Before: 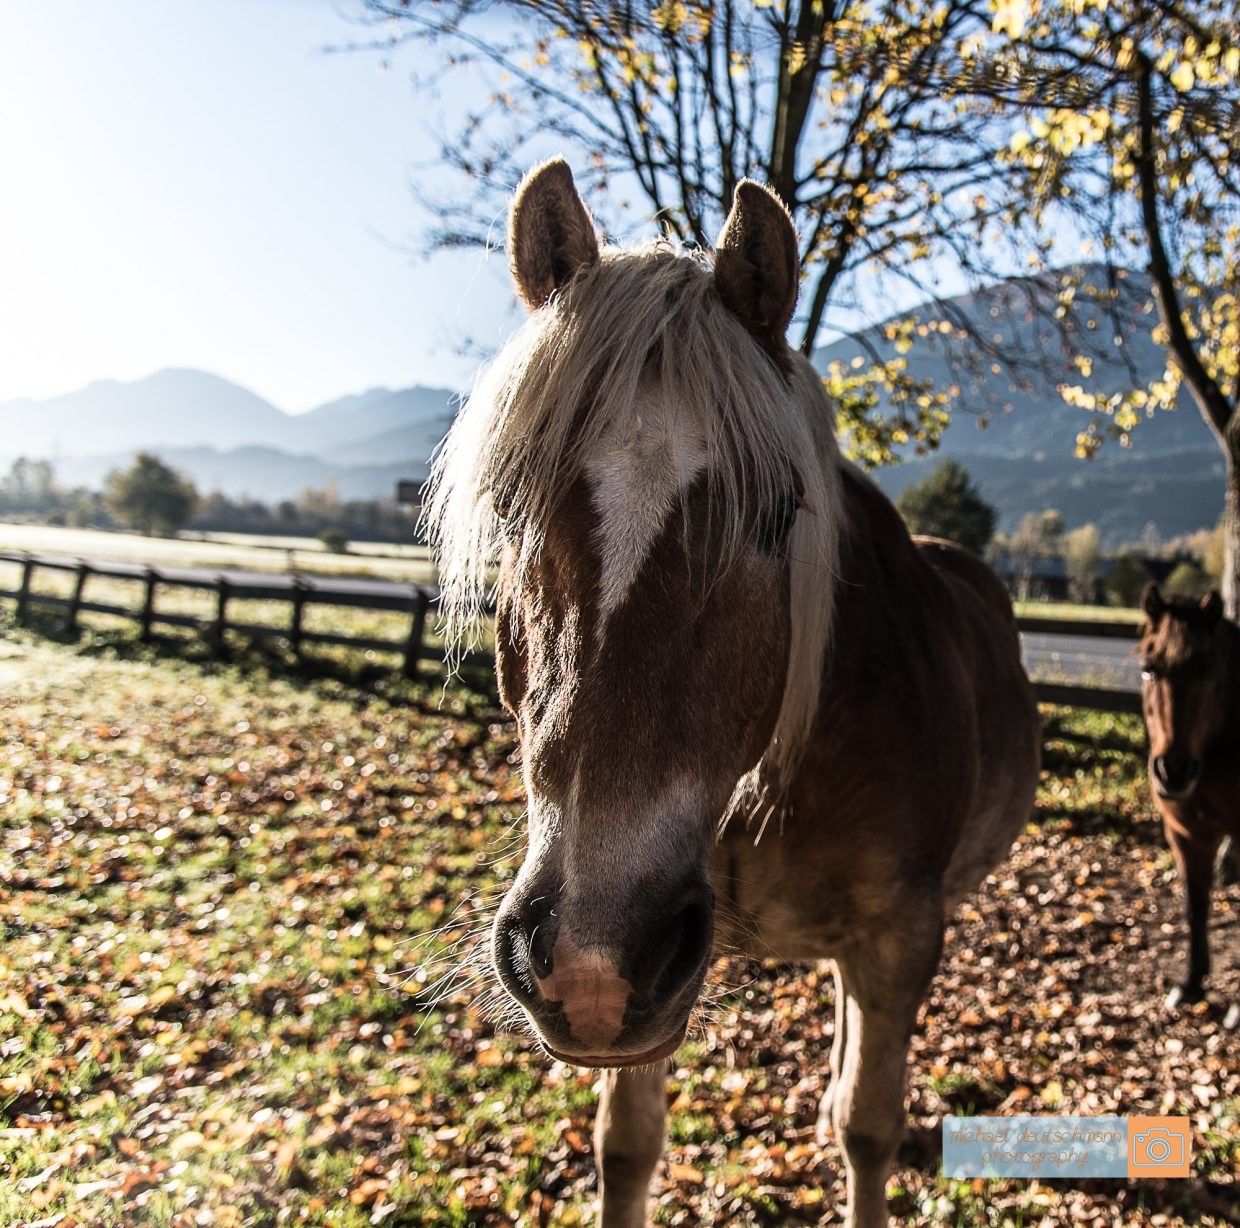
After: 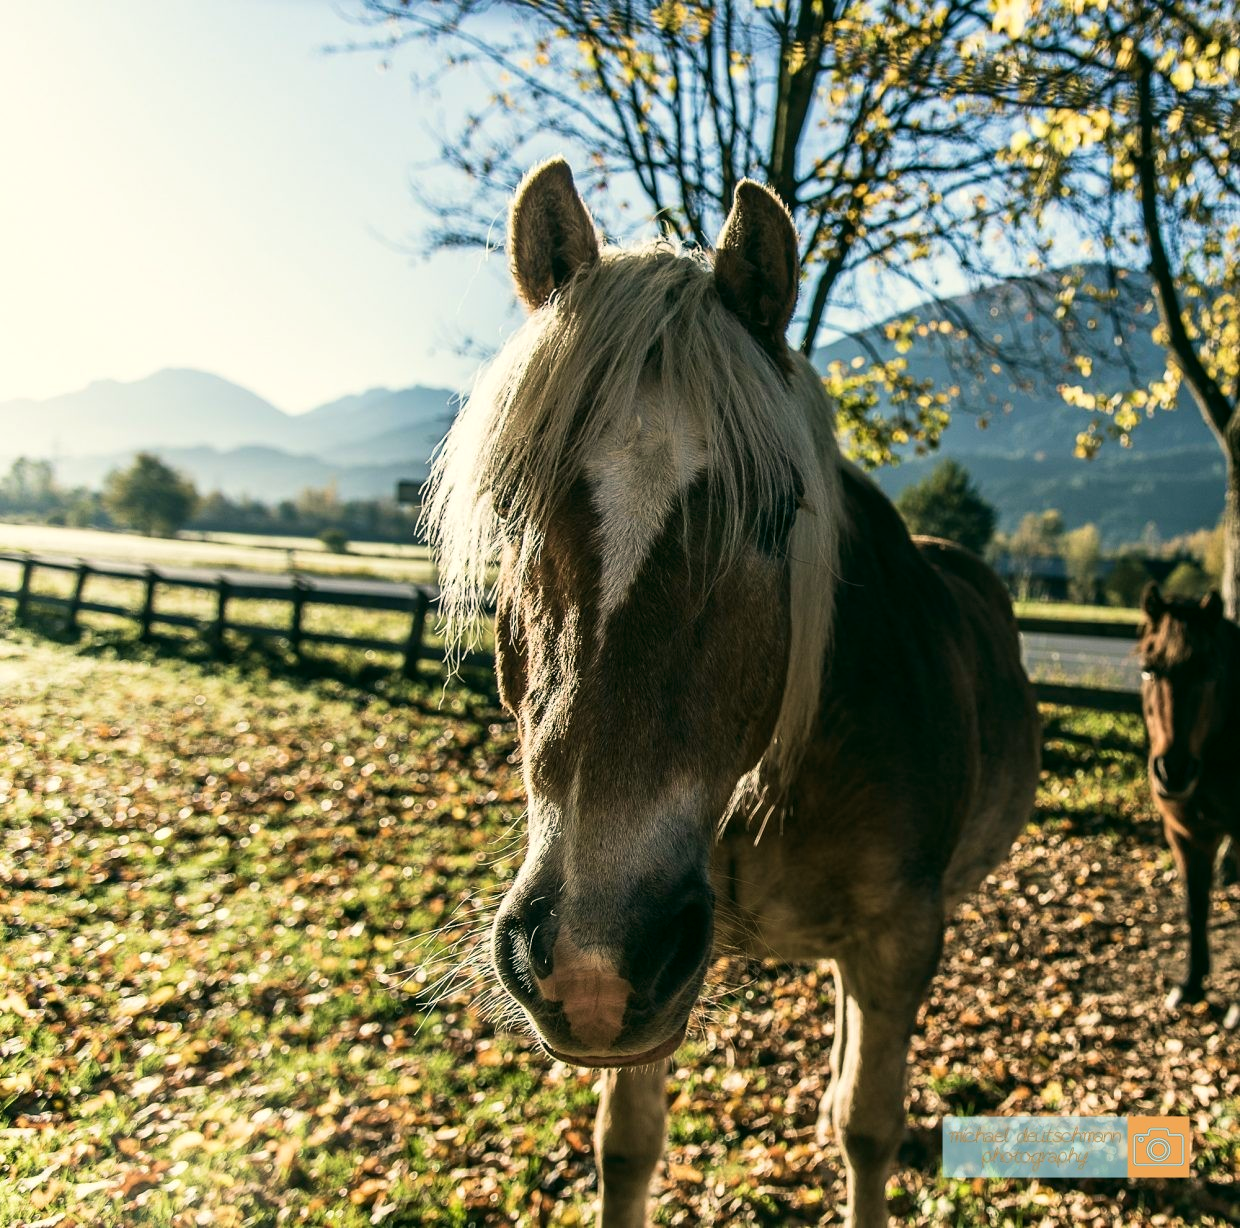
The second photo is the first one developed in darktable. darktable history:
color correction: highlights a* -0.482, highlights b* 9.48, shadows a* -9.48, shadows b* 0.803
velvia: on, module defaults
